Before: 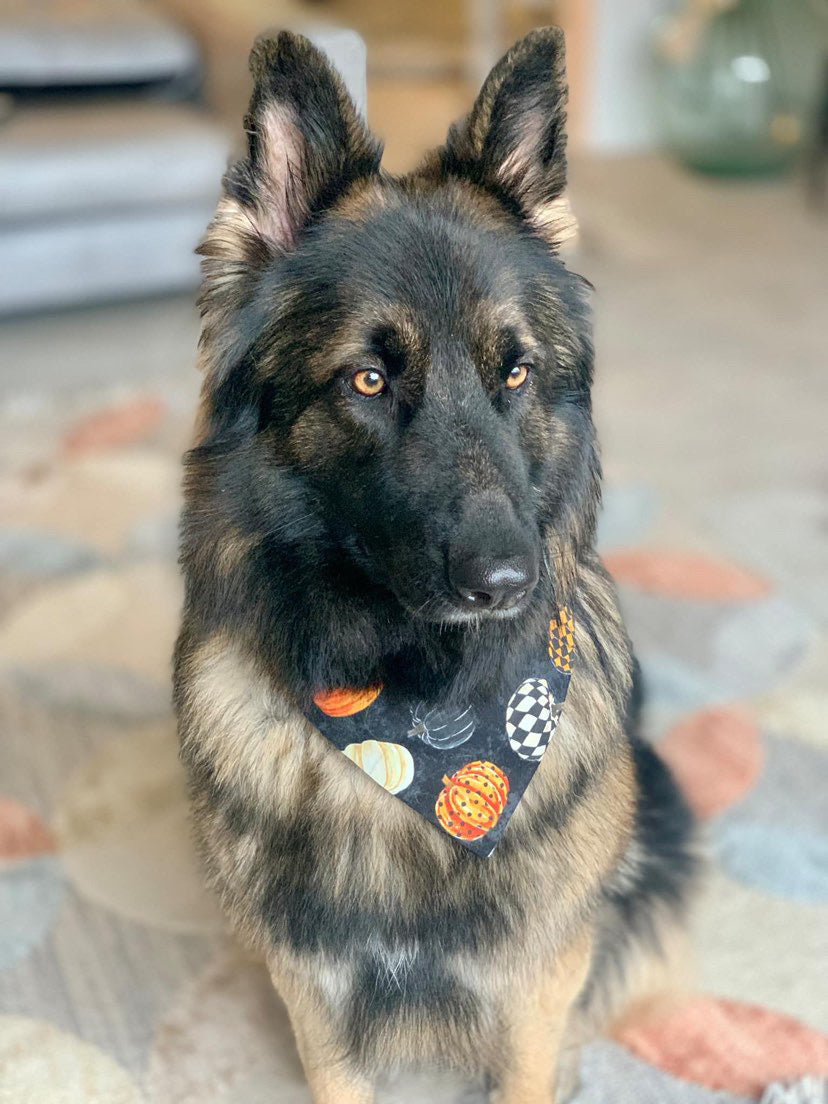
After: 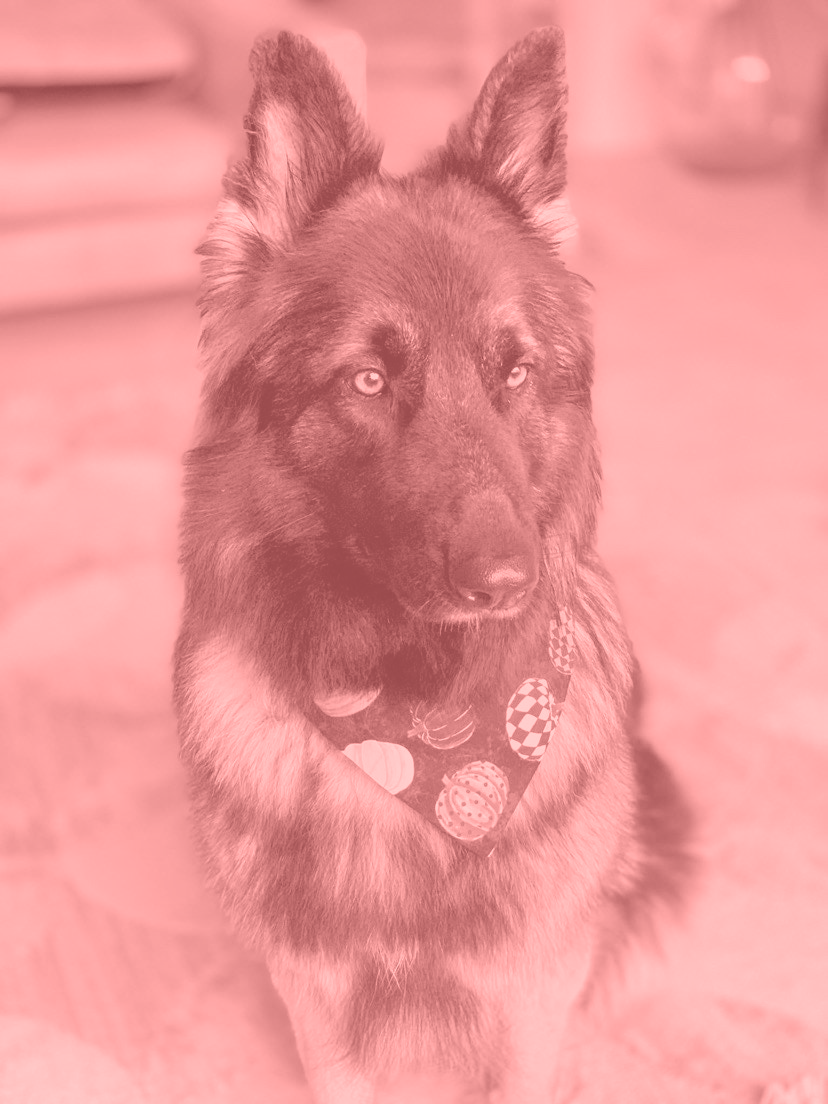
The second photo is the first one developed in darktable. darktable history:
velvia: strength 36.57%
colorize: saturation 51%, source mix 50.67%, lightness 50.67%
